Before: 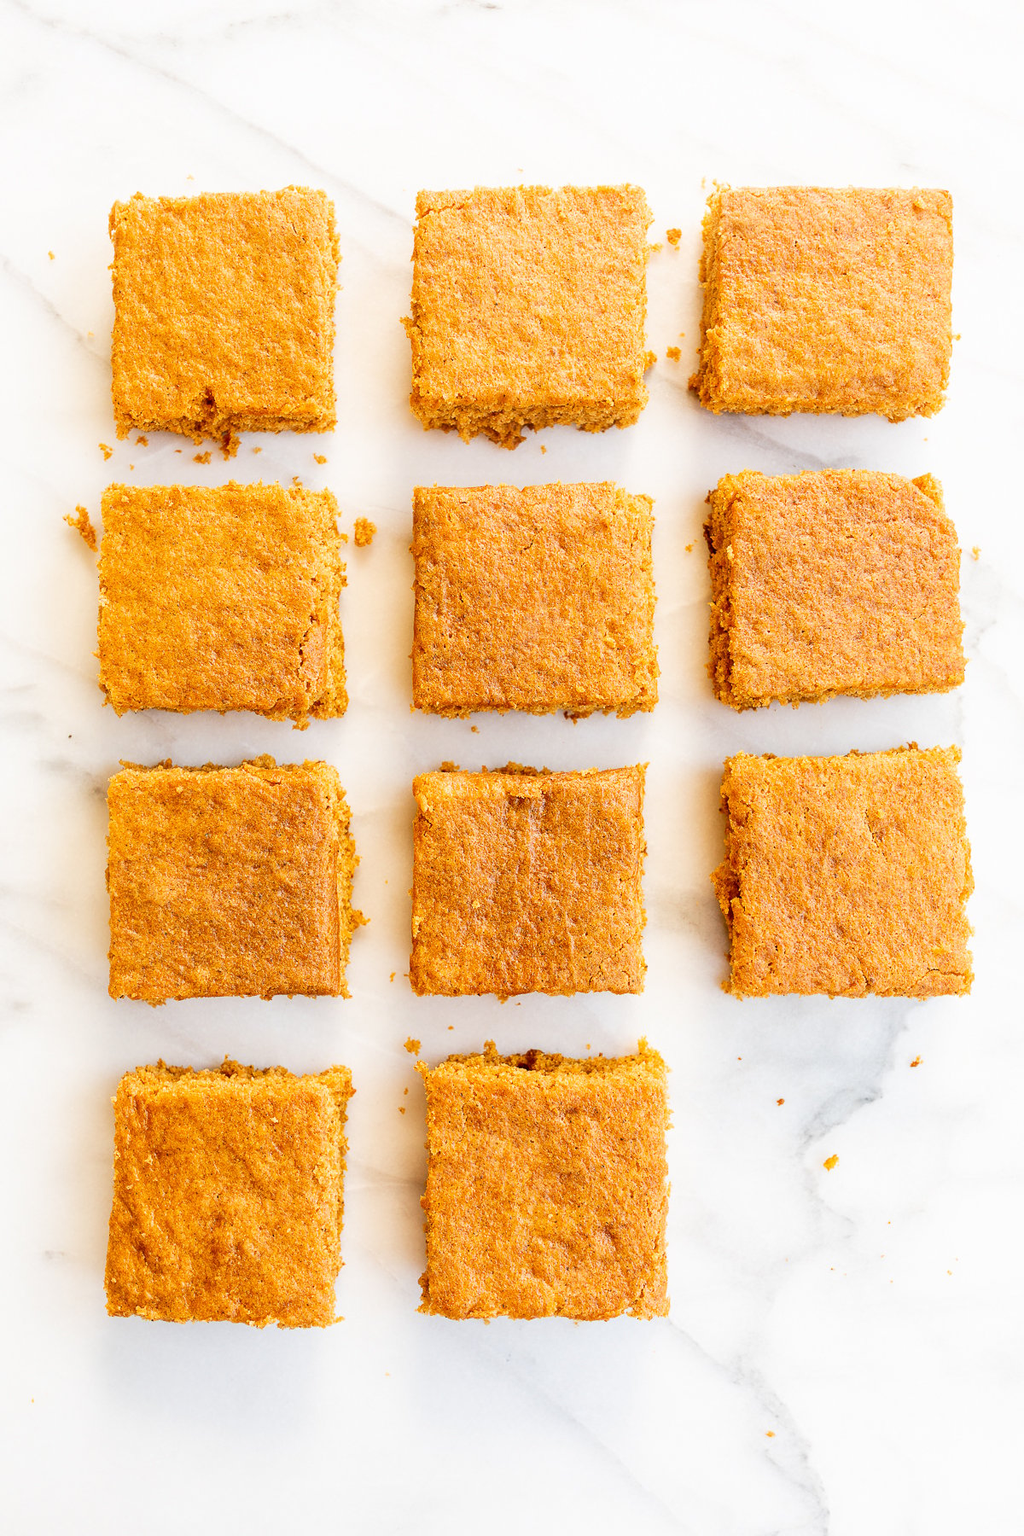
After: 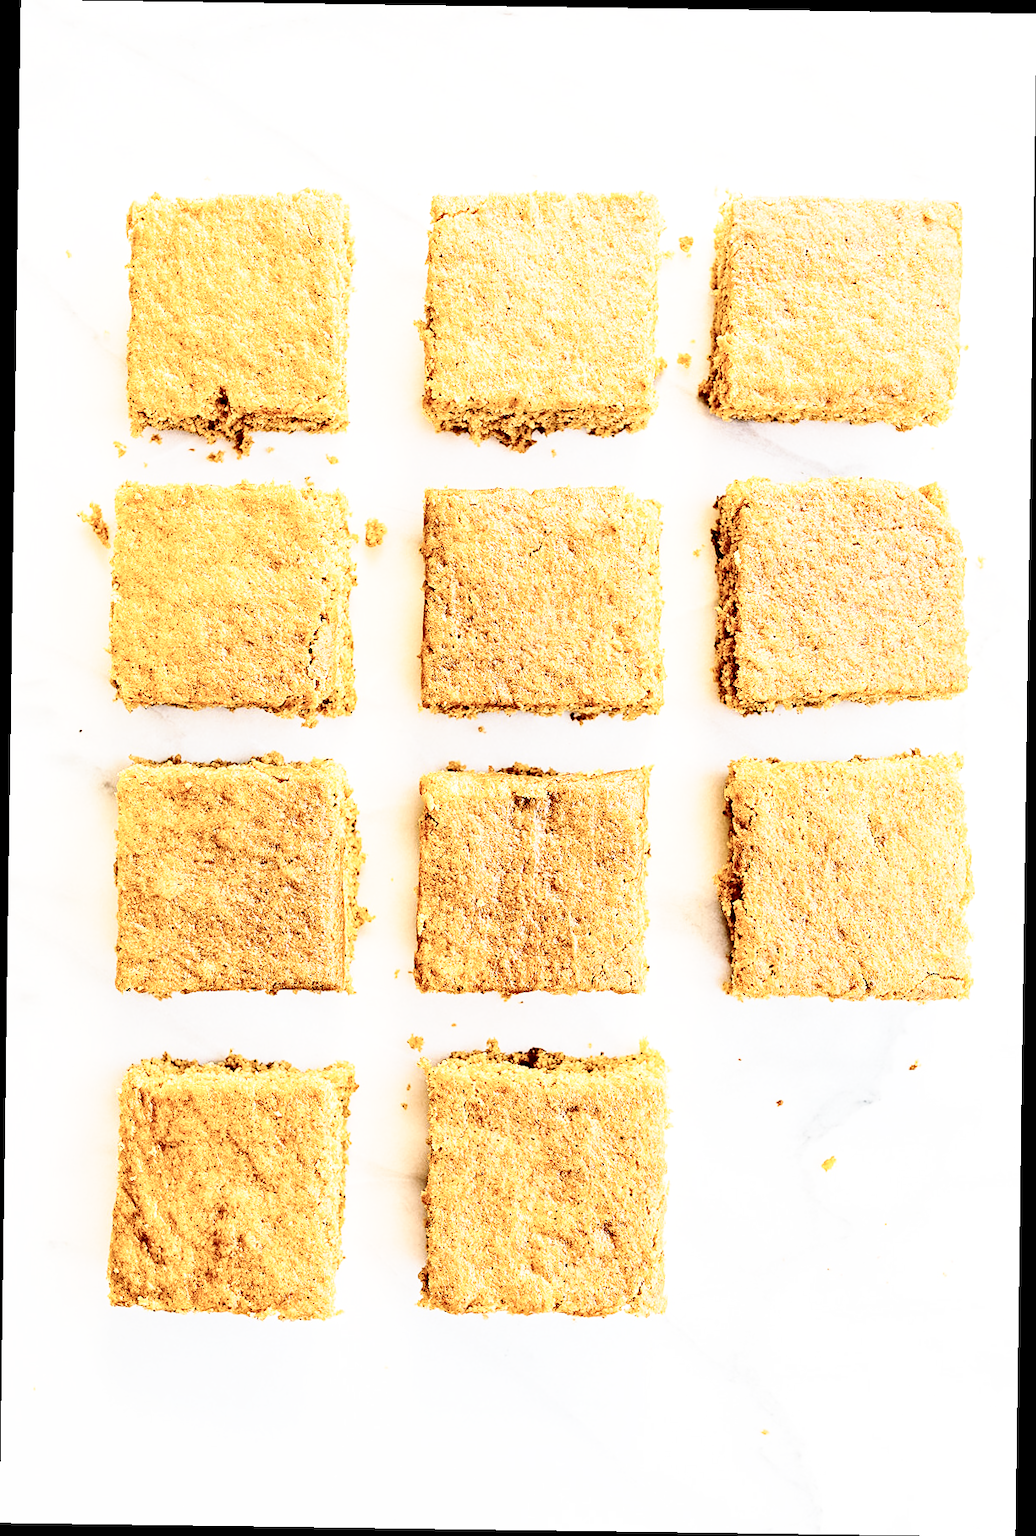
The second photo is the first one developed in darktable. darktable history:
contrast equalizer: octaves 7, y [[0.506, 0.531, 0.562, 0.606, 0.638, 0.669], [0.5 ×6], [0.5 ×6], [0 ×6], [0 ×6]]
base curve: curves: ch0 [(0, 0) (0.028, 0.03) (0.121, 0.232) (0.46, 0.748) (0.859, 0.968) (1, 1)], preserve colors none
contrast brightness saturation: contrast 0.25, saturation -0.31
rotate and perspective: rotation 0.8°, automatic cropping off
